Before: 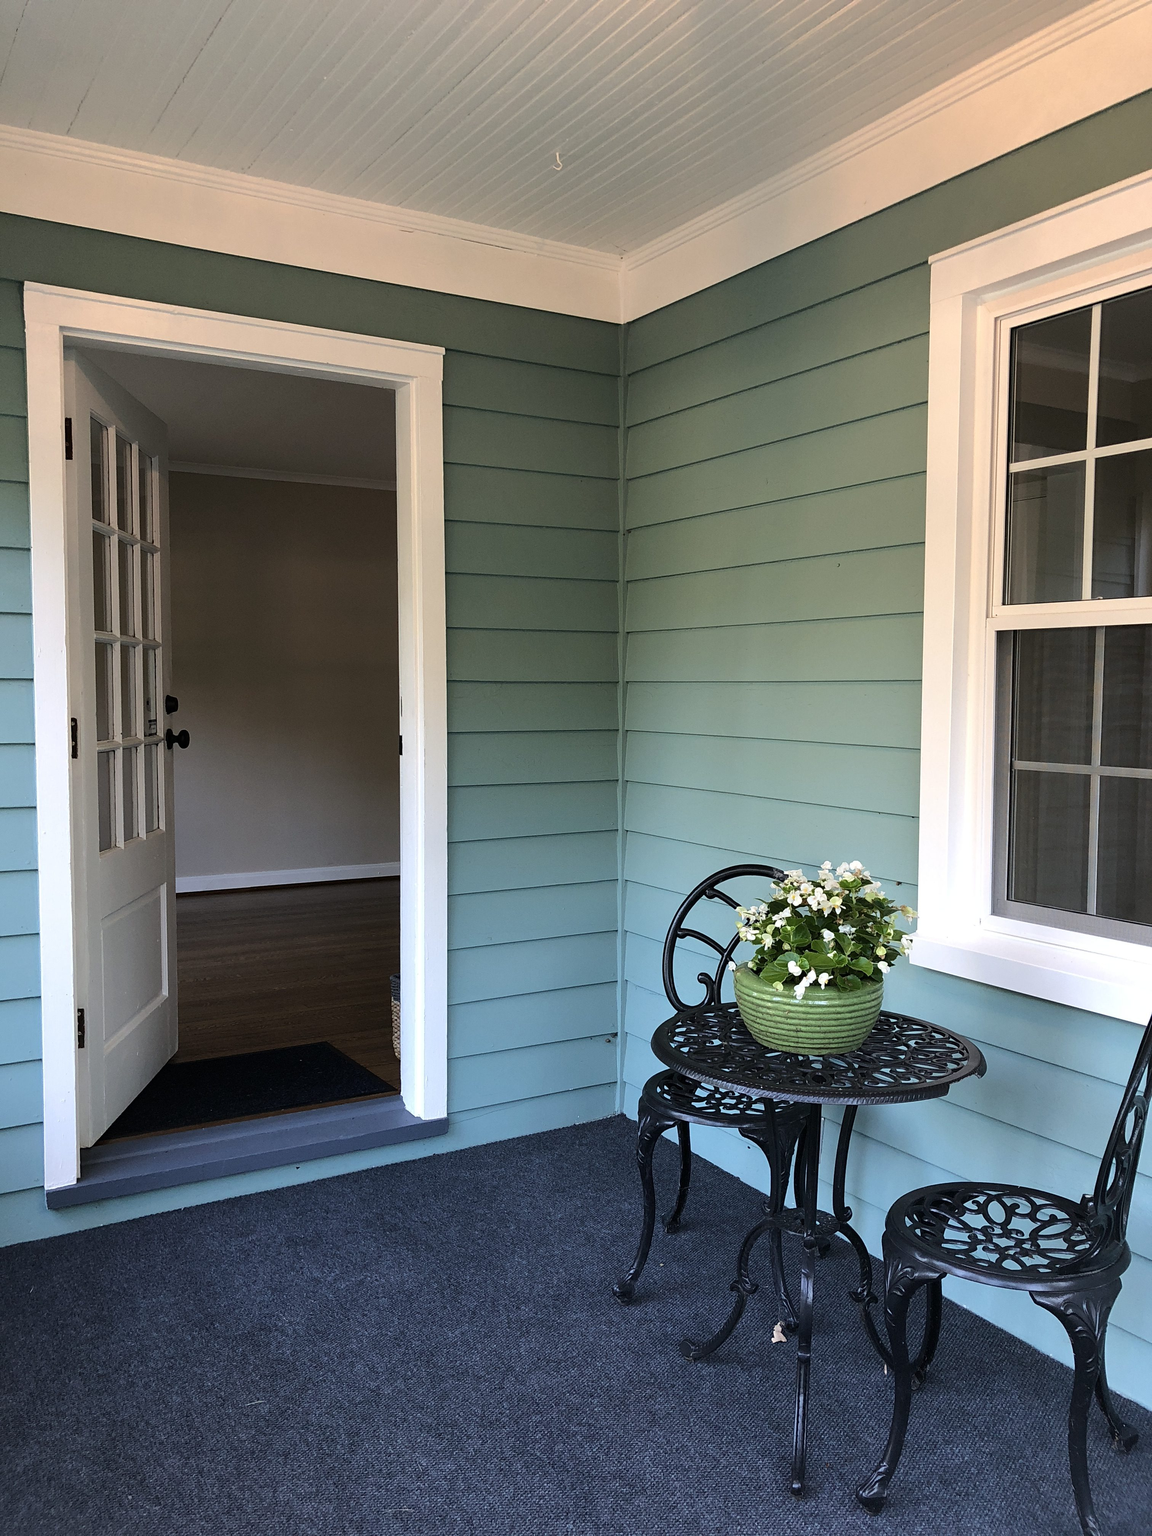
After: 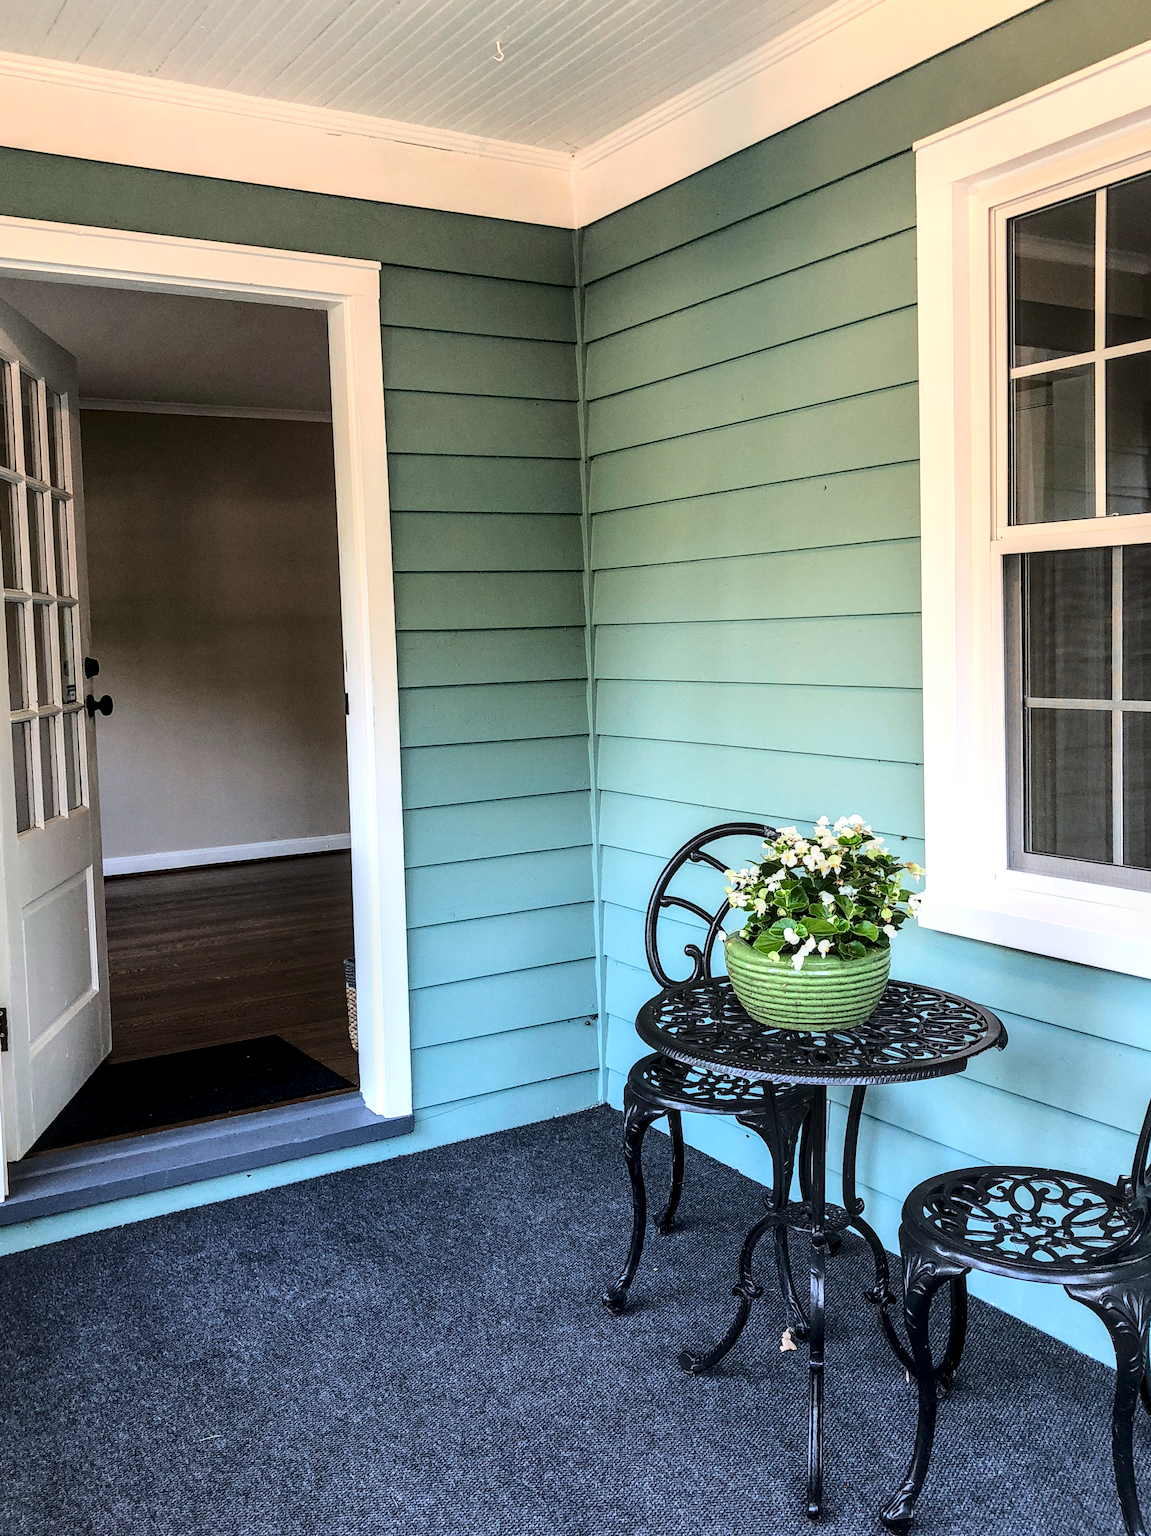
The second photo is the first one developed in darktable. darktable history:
local contrast: highlights 20%, detail 150%
crop and rotate: angle 1.96°, left 5.673%, top 5.673%
base curve: curves: ch0 [(0, 0) (0.028, 0.03) (0.121, 0.232) (0.46, 0.748) (0.859, 0.968) (1, 1)]
